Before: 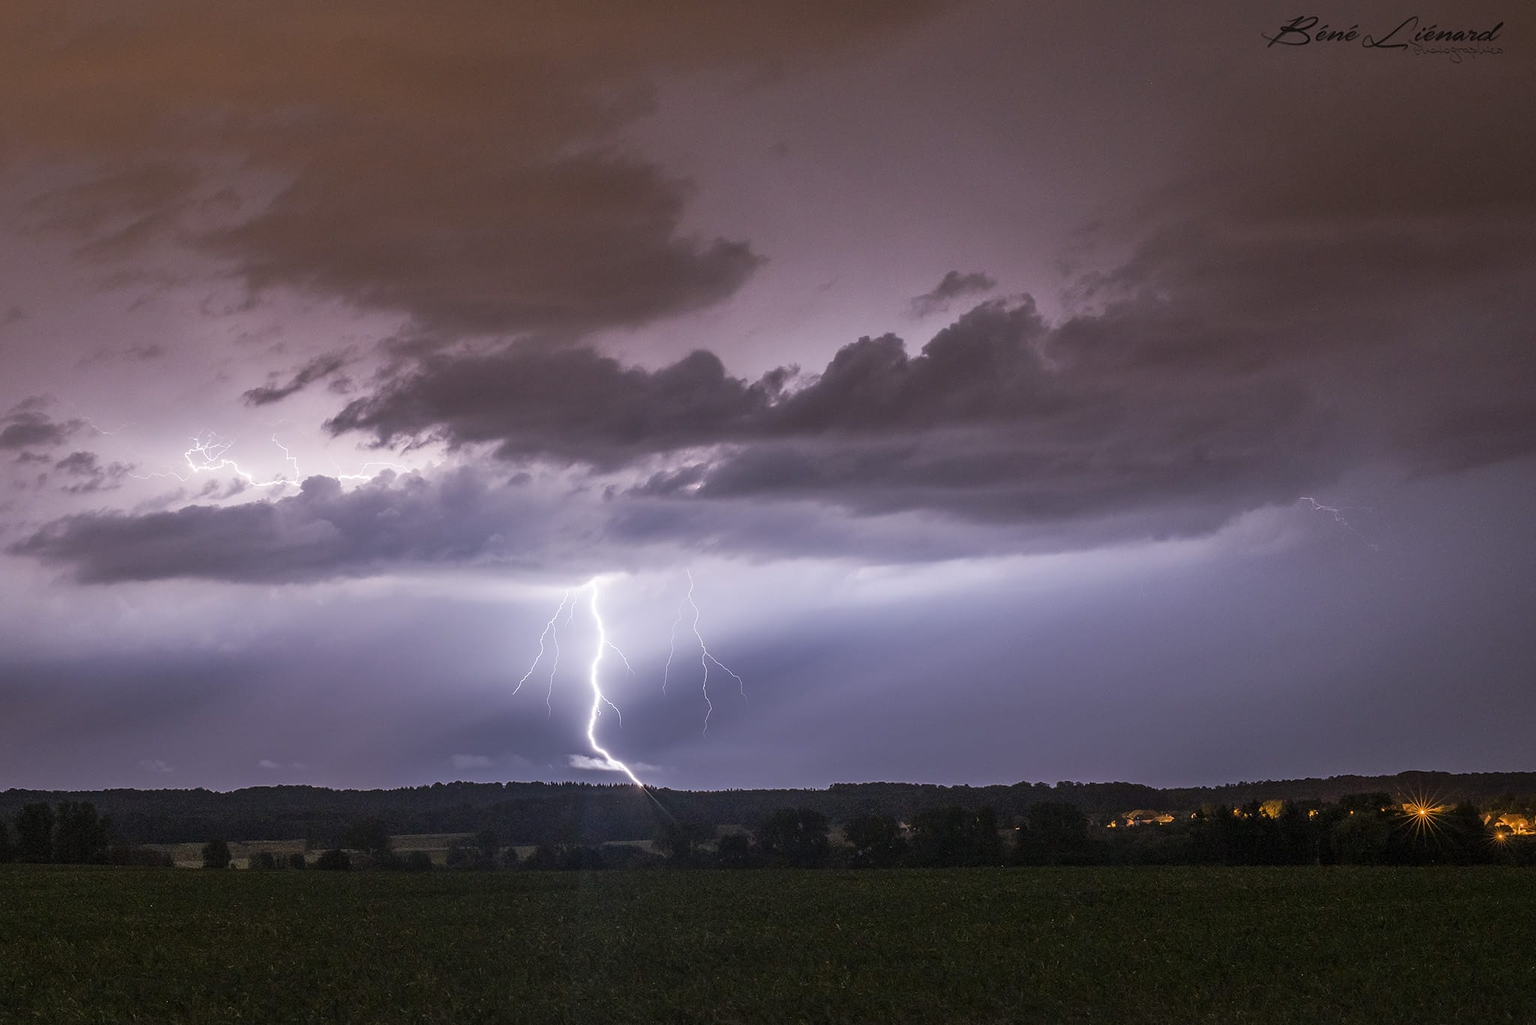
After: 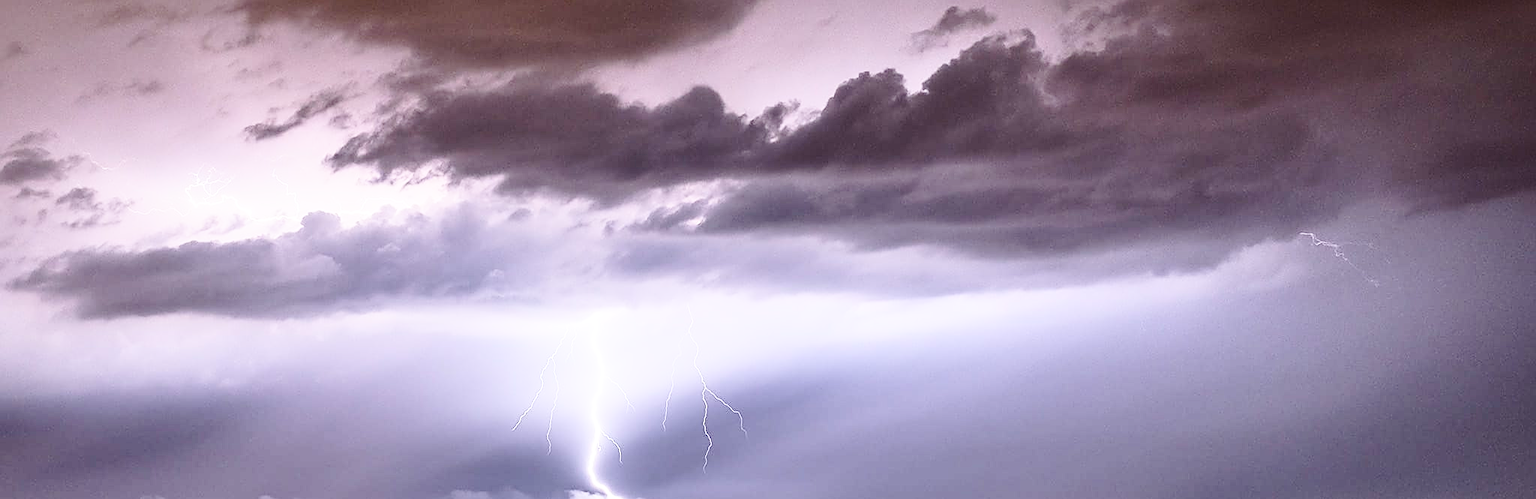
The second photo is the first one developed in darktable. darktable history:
contrast brightness saturation: contrast 0.283
crop and rotate: top 25.844%, bottom 25.376%
base curve: curves: ch0 [(0, 0) (0.028, 0.03) (0.121, 0.232) (0.46, 0.748) (0.859, 0.968) (1, 1)], preserve colors none
sharpen: on, module defaults
local contrast: mode bilateral grid, contrast 20, coarseness 49, detail 102%, midtone range 0.2
